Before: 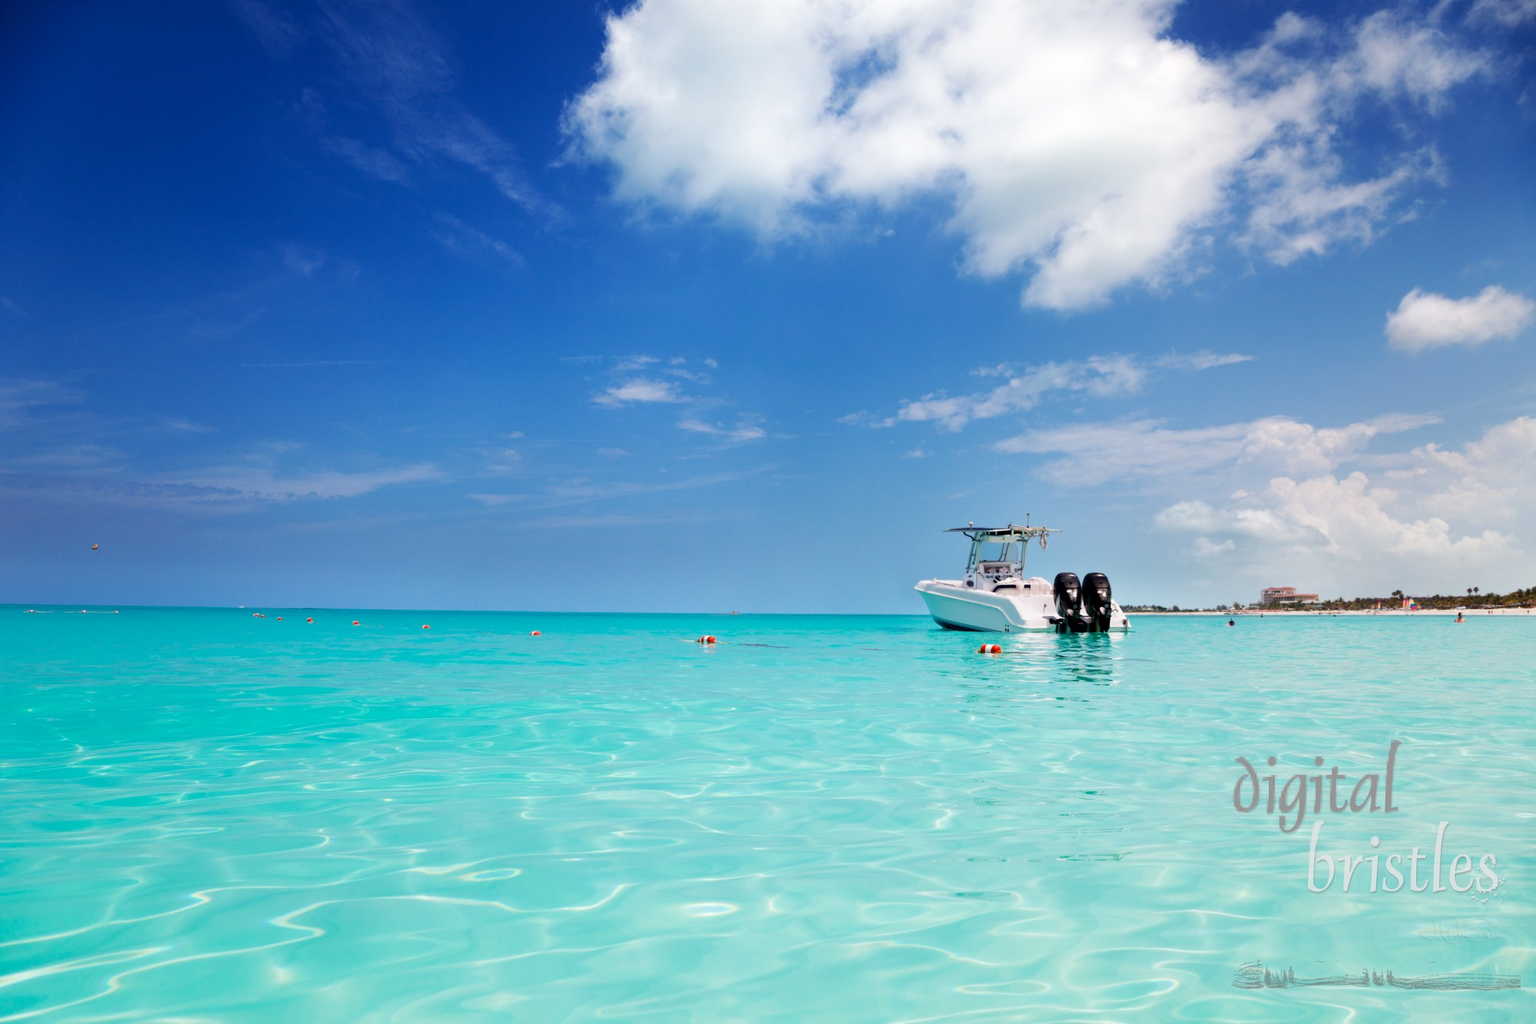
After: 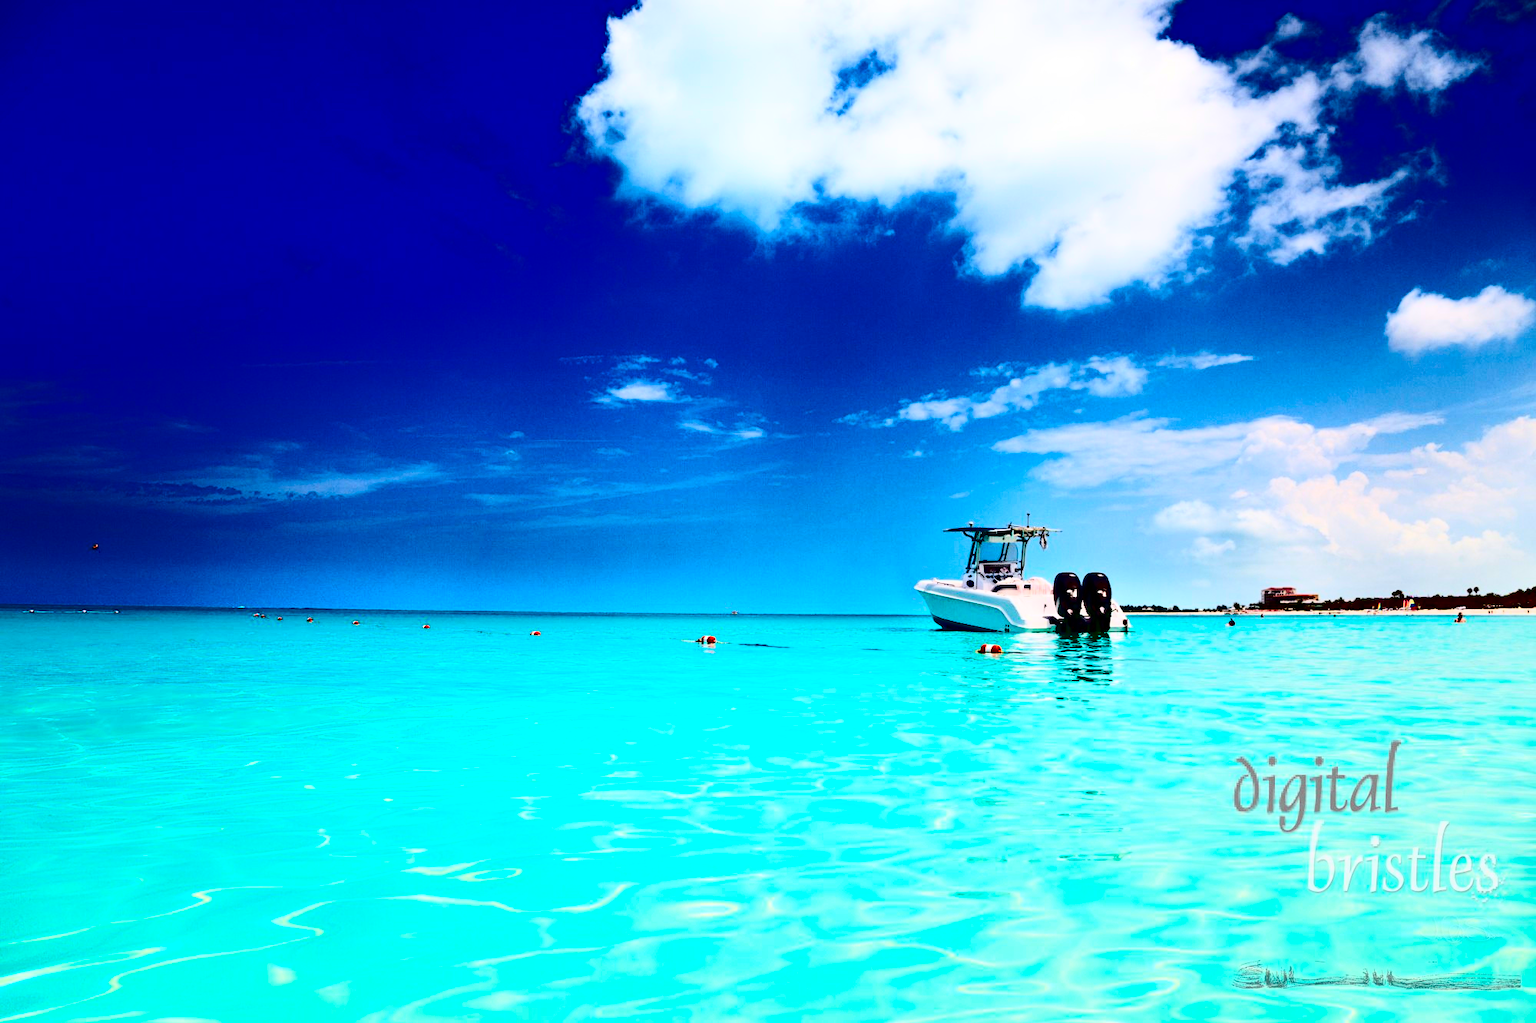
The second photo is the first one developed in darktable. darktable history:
contrast brightness saturation: contrast 0.779, brightness -0.983, saturation 1
